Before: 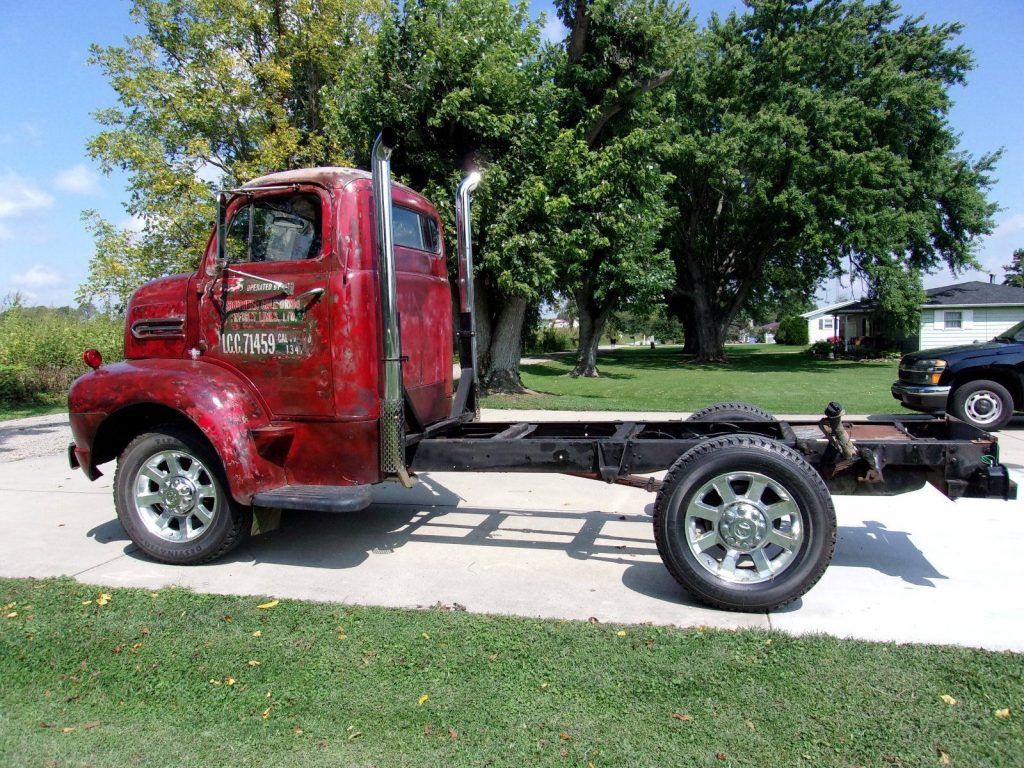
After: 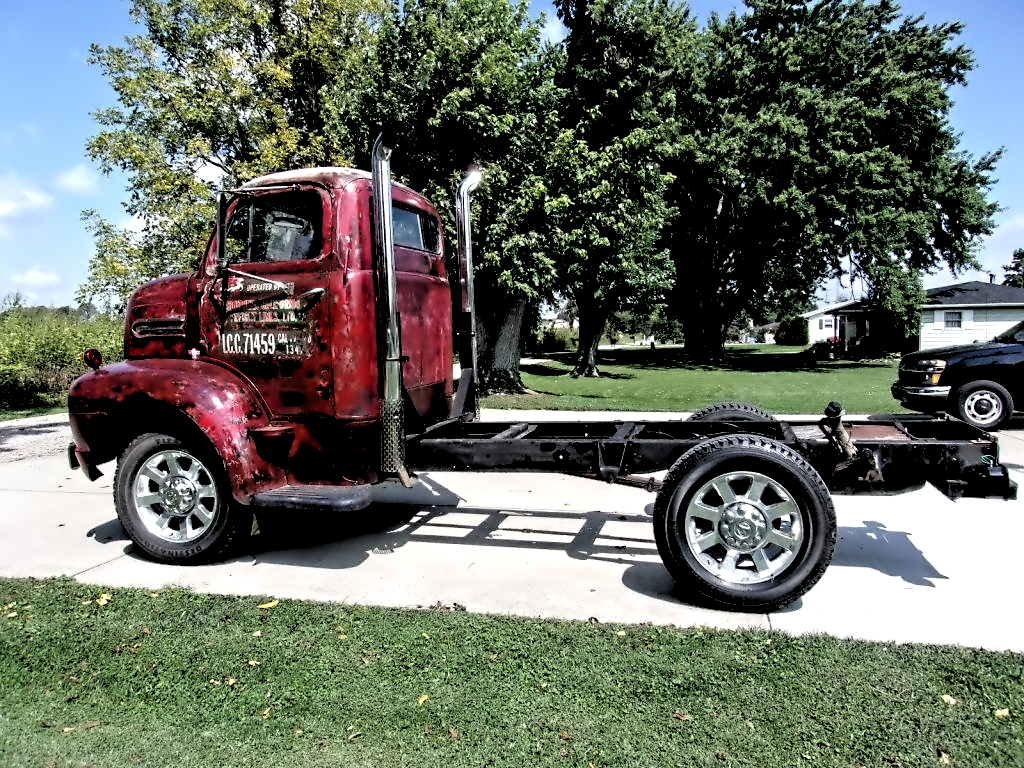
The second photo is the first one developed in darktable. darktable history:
rgb levels: levels [[0.034, 0.472, 0.904], [0, 0.5, 1], [0, 0.5, 1]]
contrast equalizer: octaves 7, y [[0.5, 0.542, 0.583, 0.625, 0.667, 0.708], [0.5 ×6], [0.5 ×6], [0, 0.033, 0.067, 0.1, 0.133, 0.167], [0, 0.05, 0.1, 0.15, 0.2, 0.25]]
